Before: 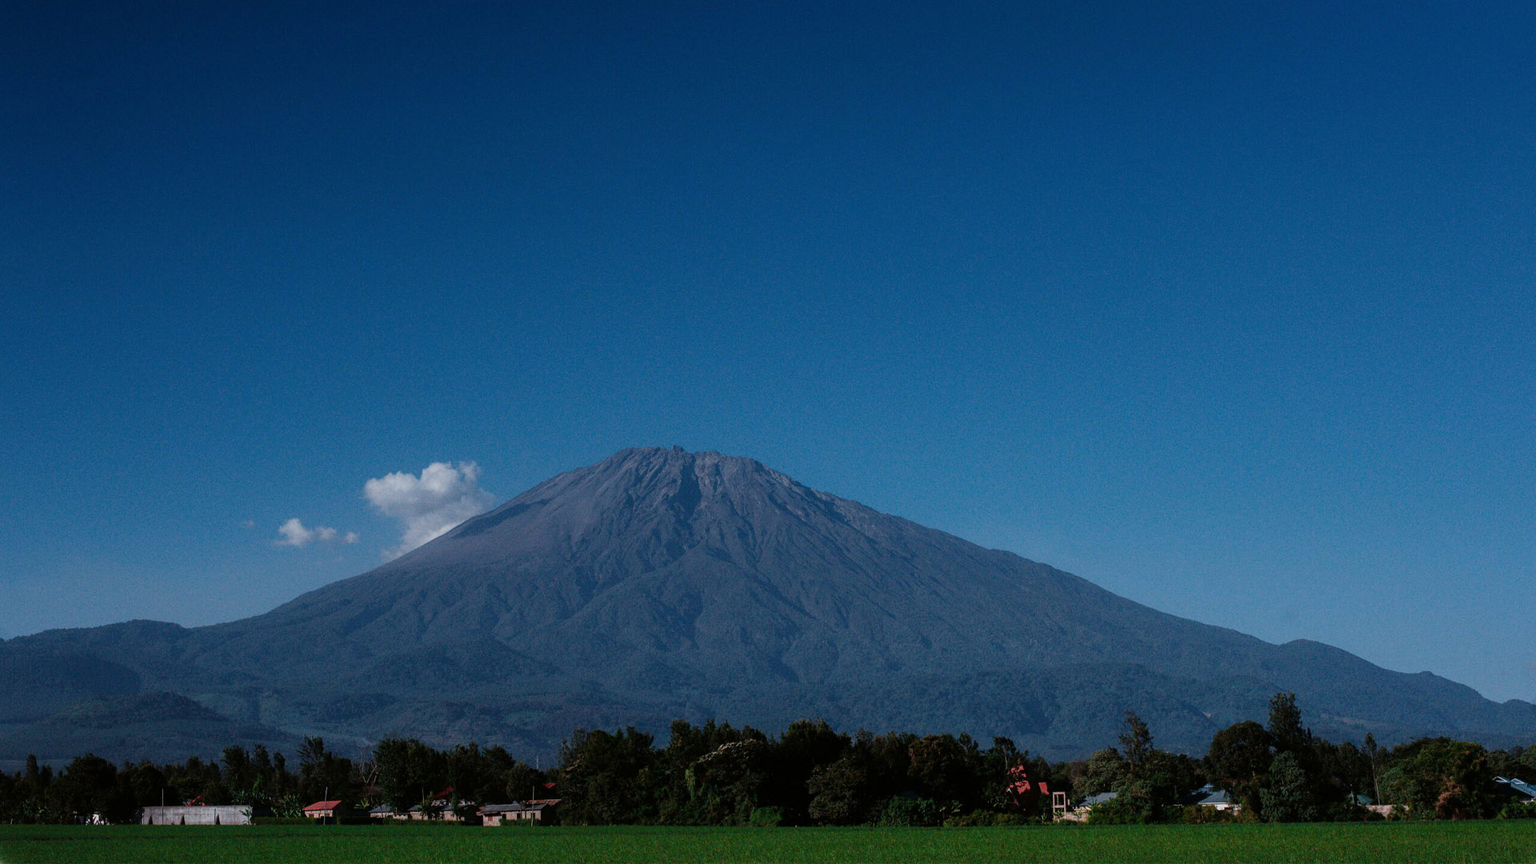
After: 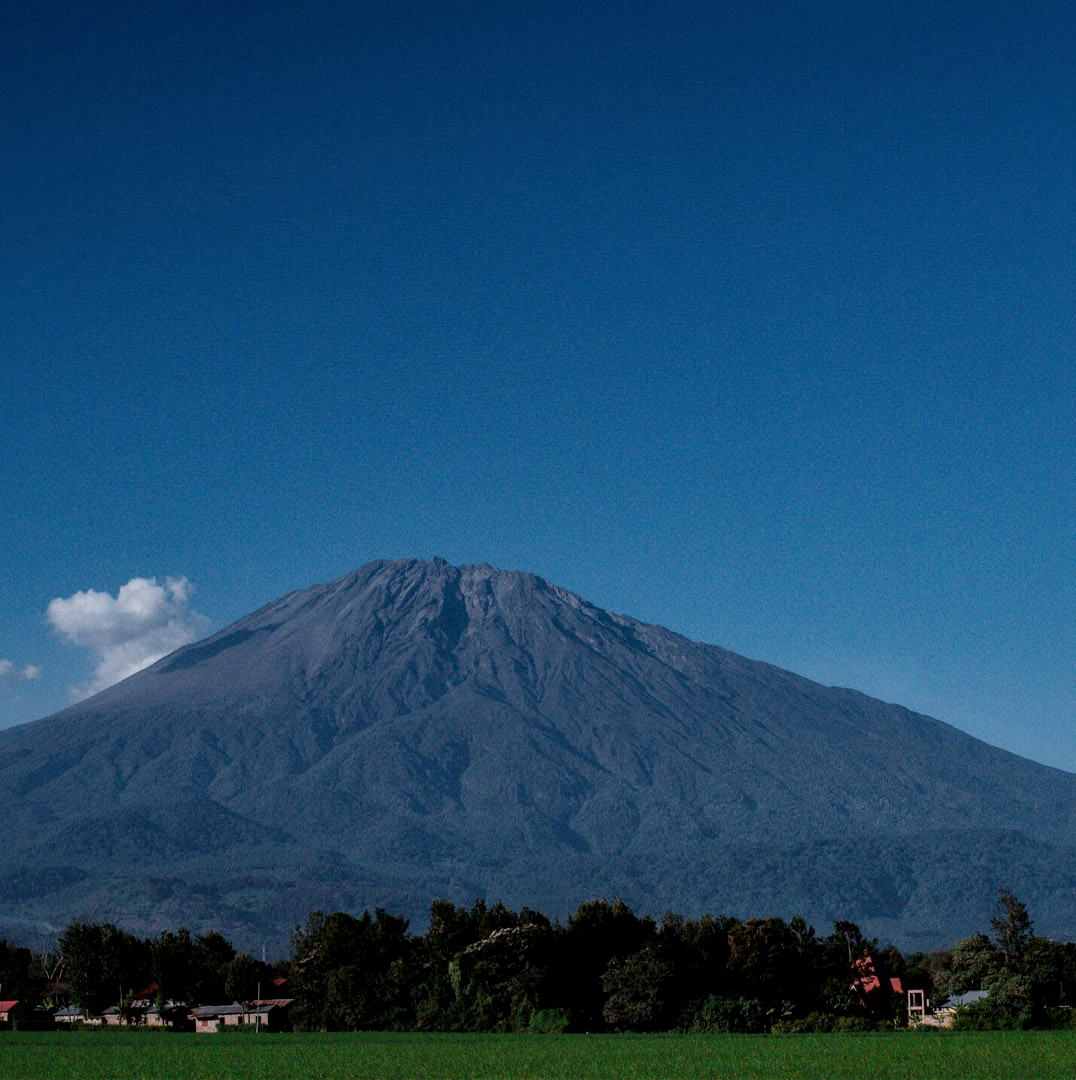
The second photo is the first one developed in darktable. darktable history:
contrast equalizer: octaves 7, y [[0.524 ×6], [0.512 ×6], [0.379 ×6], [0 ×6], [0 ×6]], mix 0.351
crop: left 21.255%, right 22.675%
local contrast: mode bilateral grid, contrast 19, coarseness 50, detail 132%, midtone range 0.2
